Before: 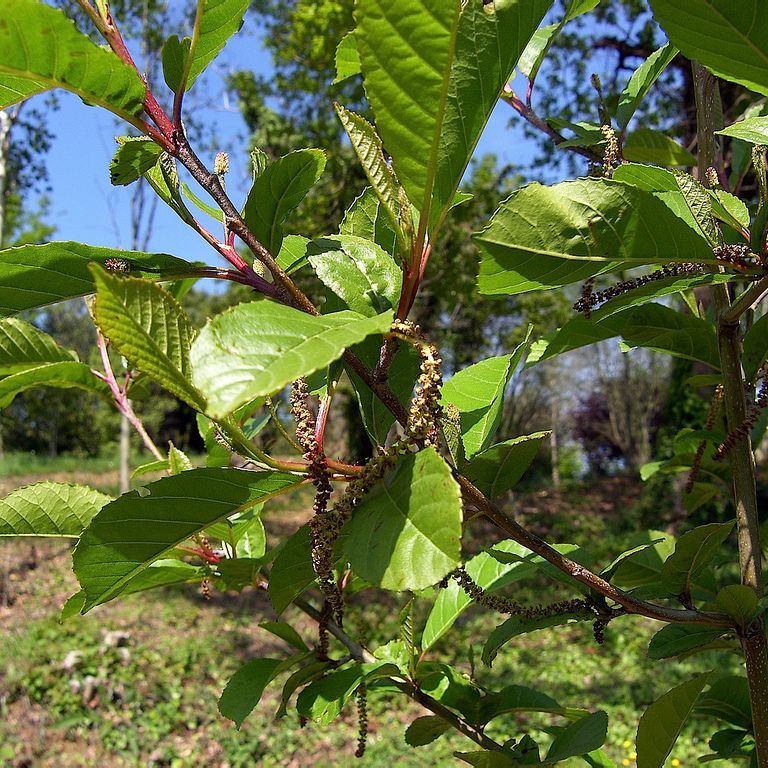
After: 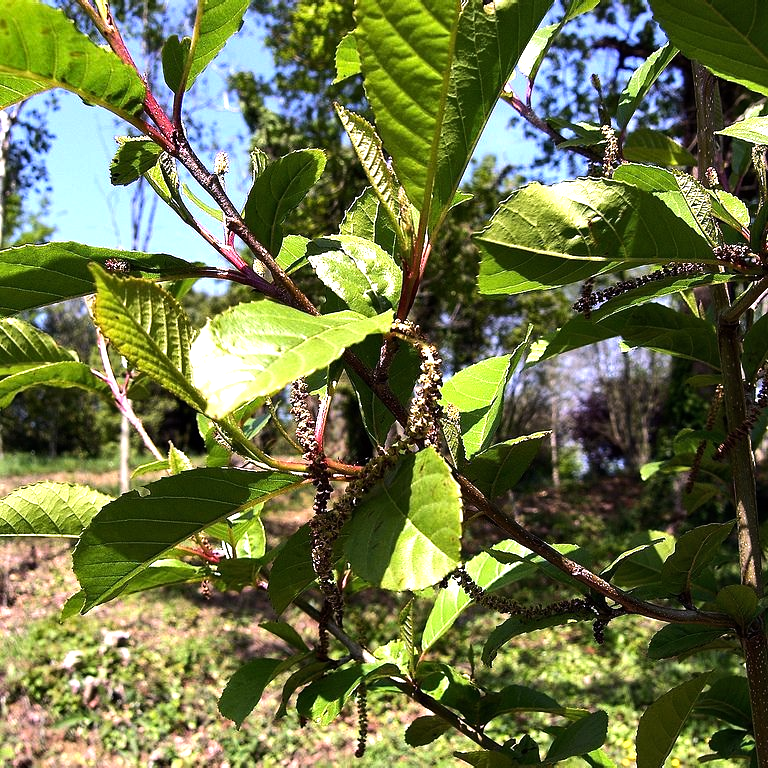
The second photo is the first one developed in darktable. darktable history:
tone equalizer: -8 EV -1.08 EV, -7 EV -1.01 EV, -6 EV -0.867 EV, -5 EV -0.578 EV, -3 EV 0.578 EV, -2 EV 0.867 EV, -1 EV 1.01 EV, +0 EV 1.08 EV, edges refinement/feathering 500, mask exposure compensation -1.57 EV, preserve details no
white balance: red 1.066, blue 1.119
shadows and highlights: shadows 20.55, highlights -20.99, soften with gaussian
